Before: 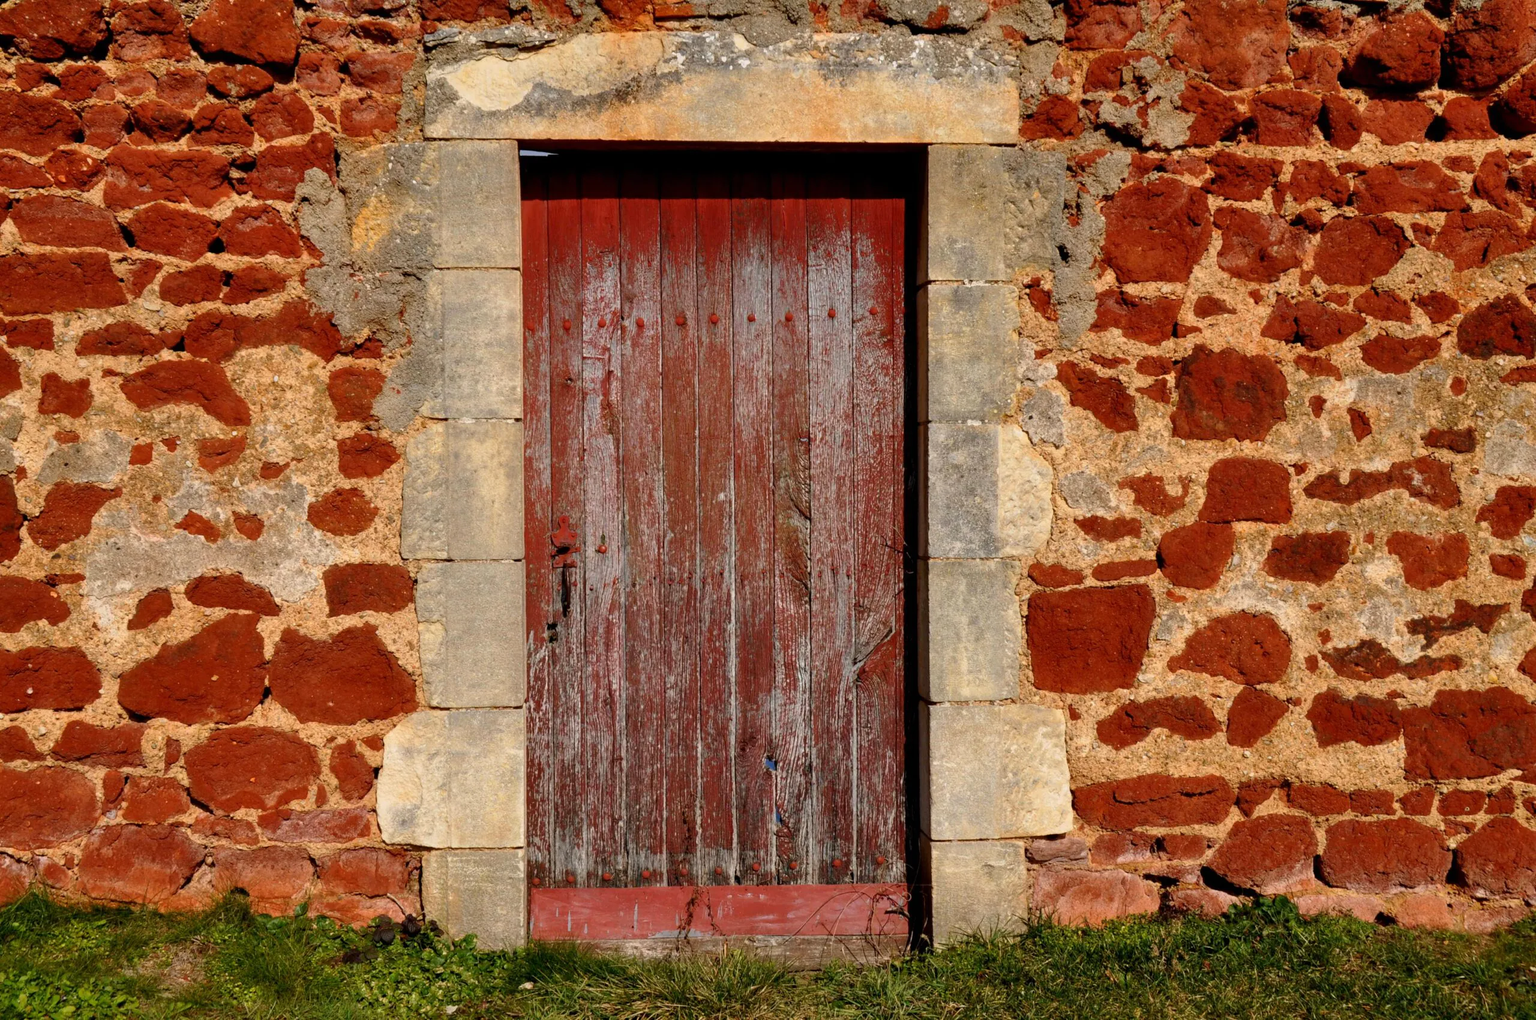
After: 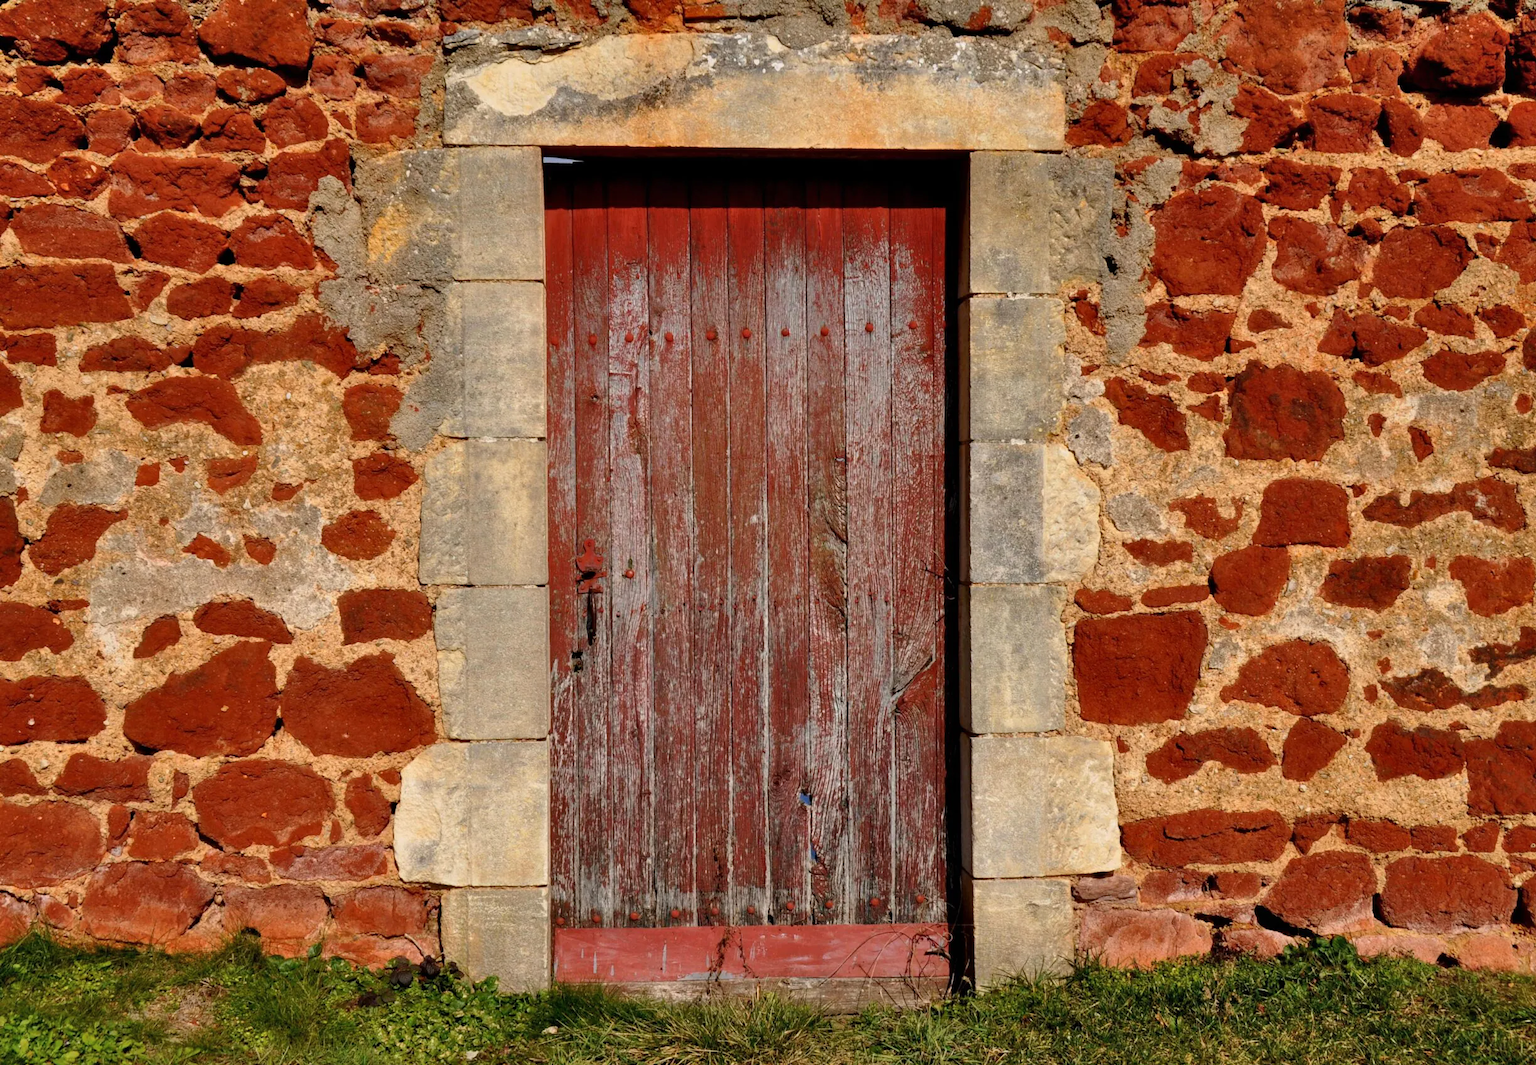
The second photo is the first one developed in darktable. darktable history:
crop: right 4.284%, bottom 0.024%
shadows and highlights: shadows 53.26, soften with gaussian
